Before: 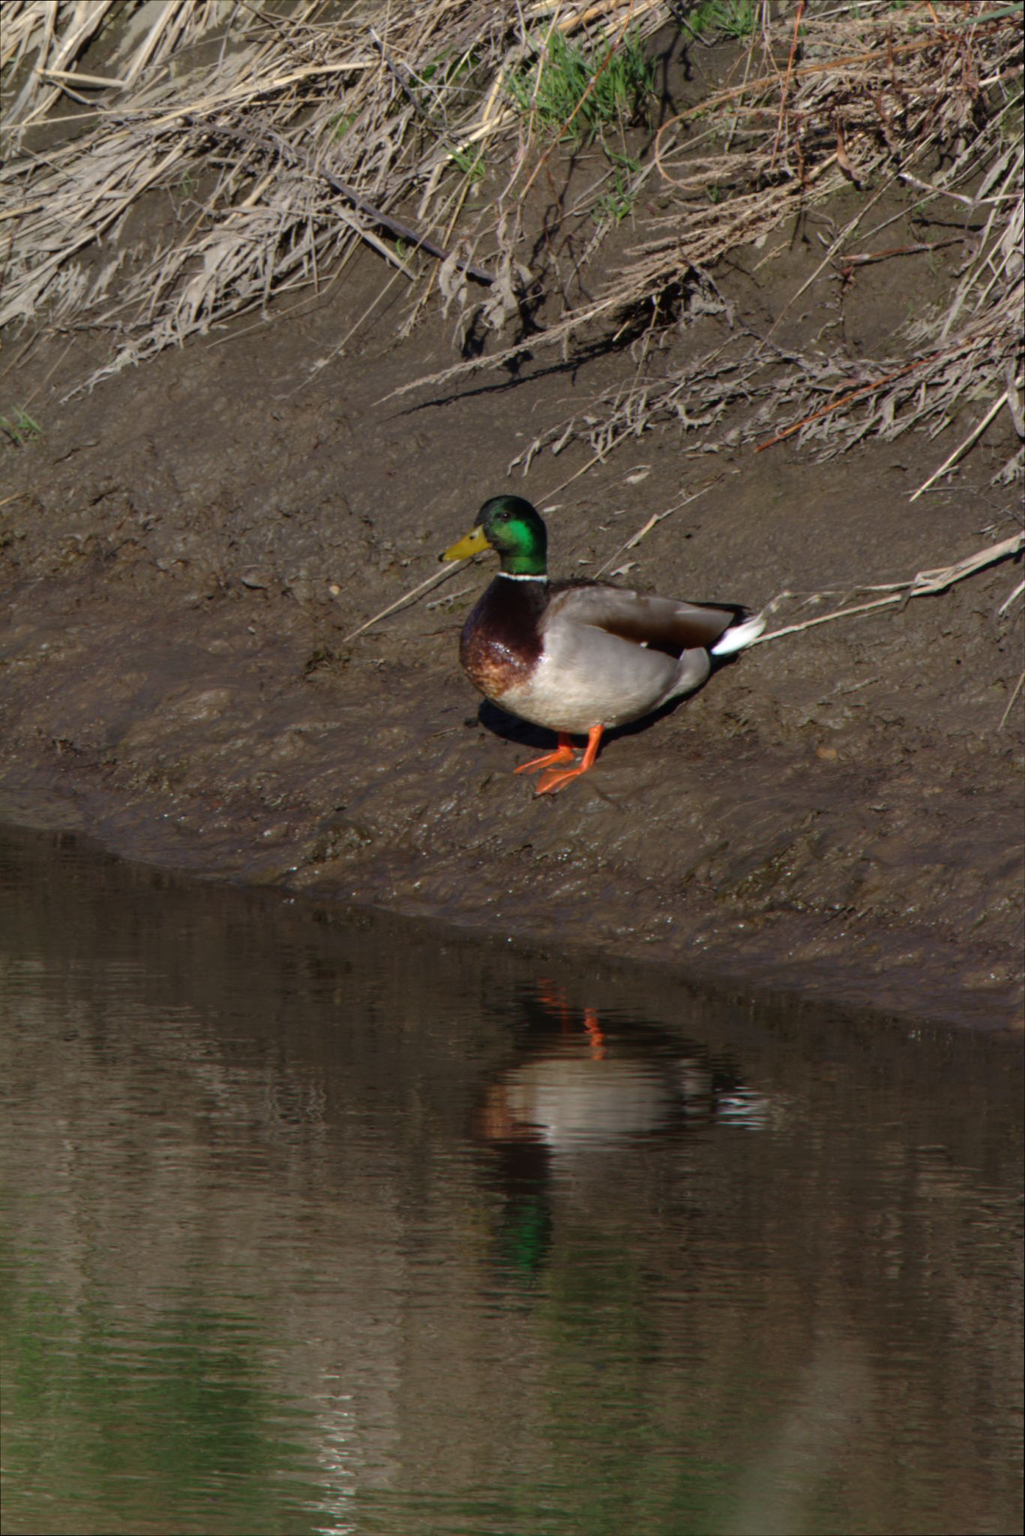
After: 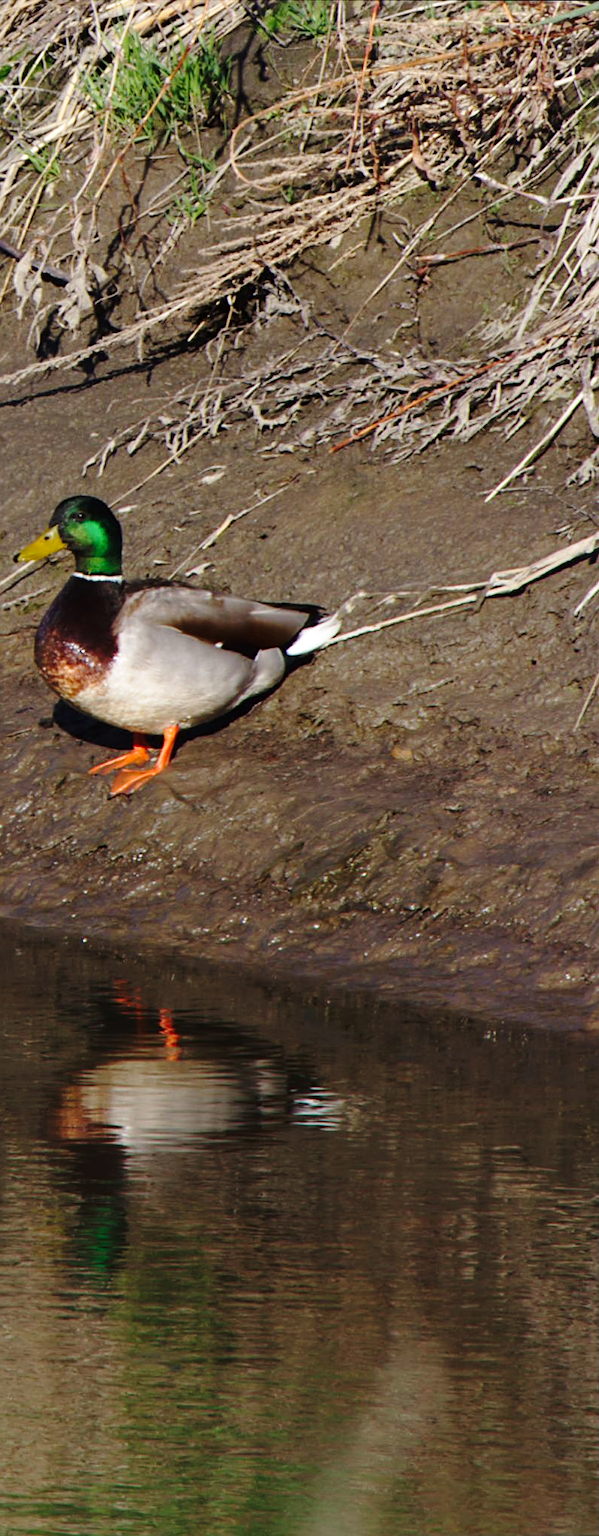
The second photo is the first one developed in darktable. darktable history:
base curve: curves: ch0 [(0, 0) (0.028, 0.03) (0.121, 0.232) (0.46, 0.748) (0.859, 0.968) (1, 1)], preserve colors none
sharpen: on, module defaults
crop: left 41.538%
